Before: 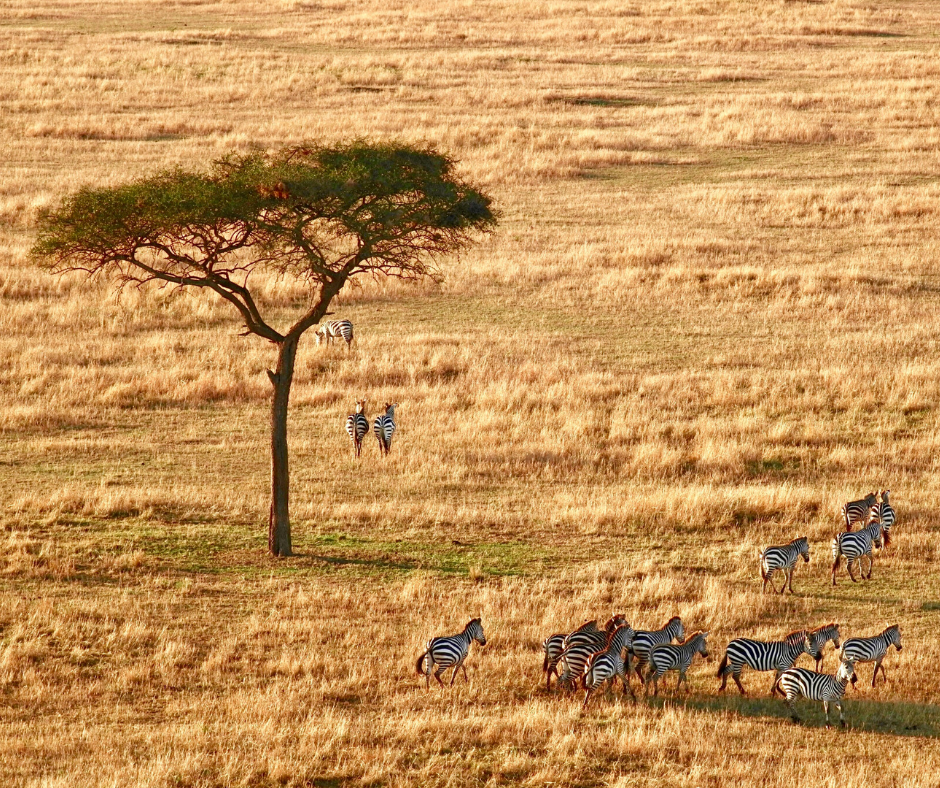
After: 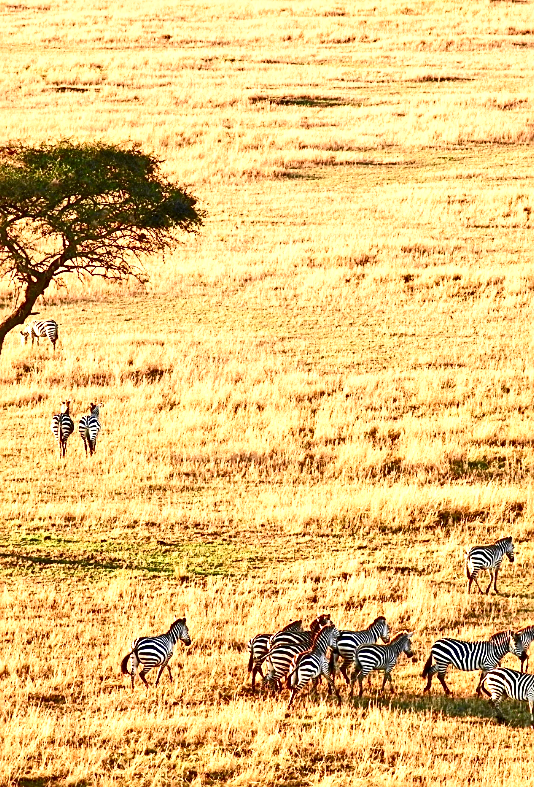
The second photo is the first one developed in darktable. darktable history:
crop: left 31.488%, top 0%, right 11.623%
exposure: exposure 1 EV, compensate exposure bias true, compensate highlight preservation false
sharpen: on, module defaults
contrast brightness saturation: contrast 0.296
shadows and highlights: shadows 32.19, highlights -32.24, soften with gaussian
